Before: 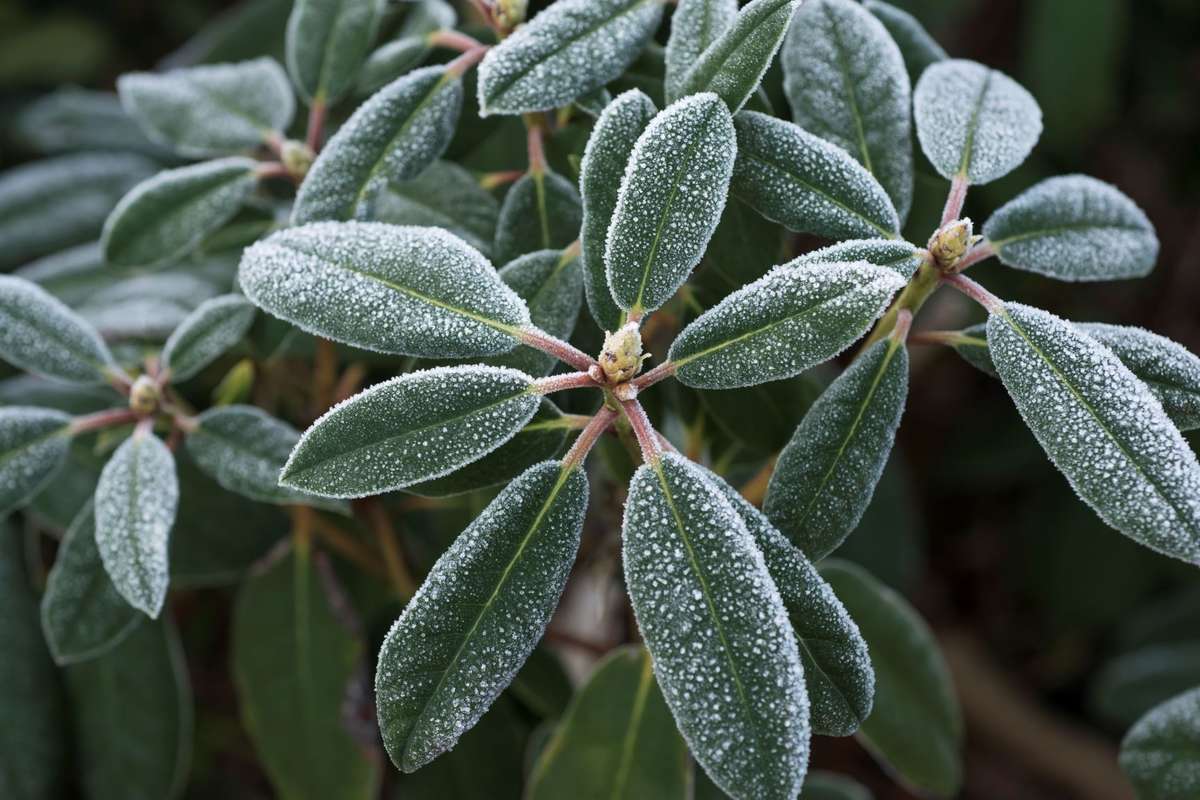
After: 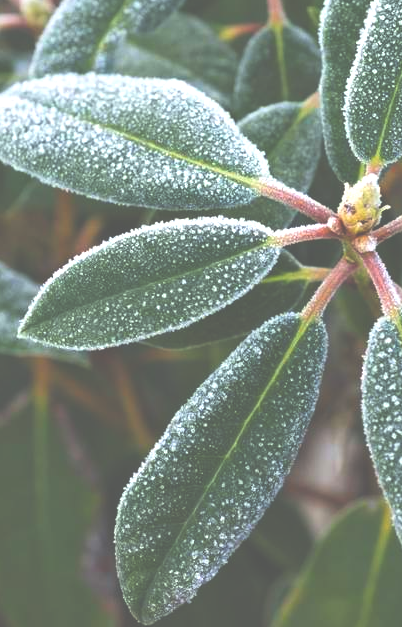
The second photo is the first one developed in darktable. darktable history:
white balance: emerald 1
exposure: black level correction -0.071, exposure 0.5 EV, compensate highlight preservation false
color balance rgb: linear chroma grading › global chroma 15%, perceptual saturation grading › global saturation 30%
contrast equalizer: octaves 7, y [[0.6 ×6], [0.55 ×6], [0 ×6], [0 ×6], [0 ×6]], mix 0.15
crop and rotate: left 21.77%, top 18.528%, right 44.676%, bottom 2.997%
